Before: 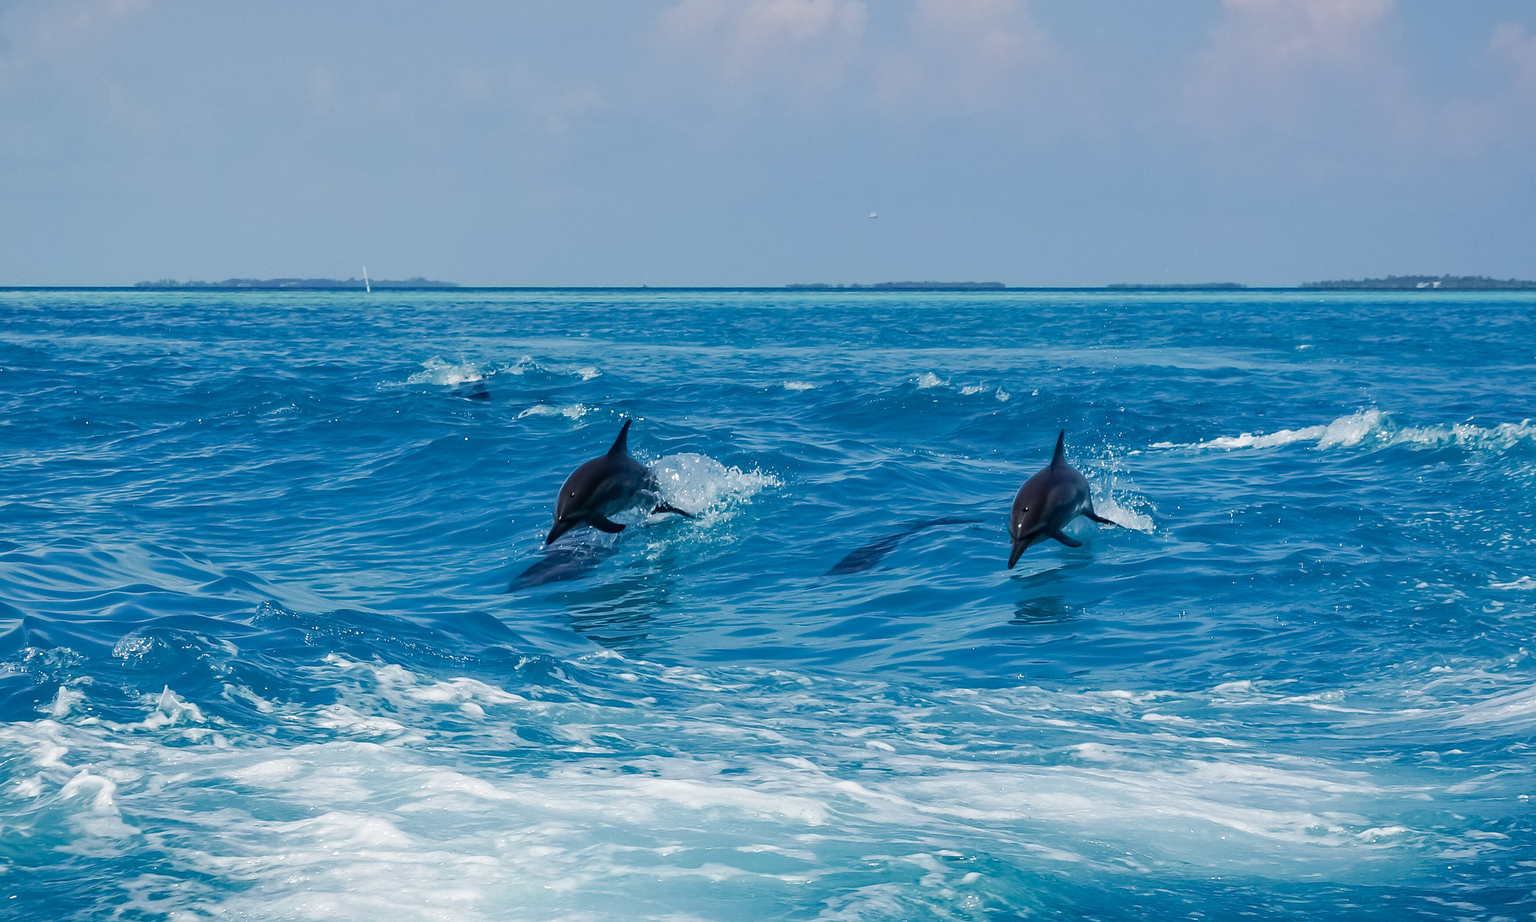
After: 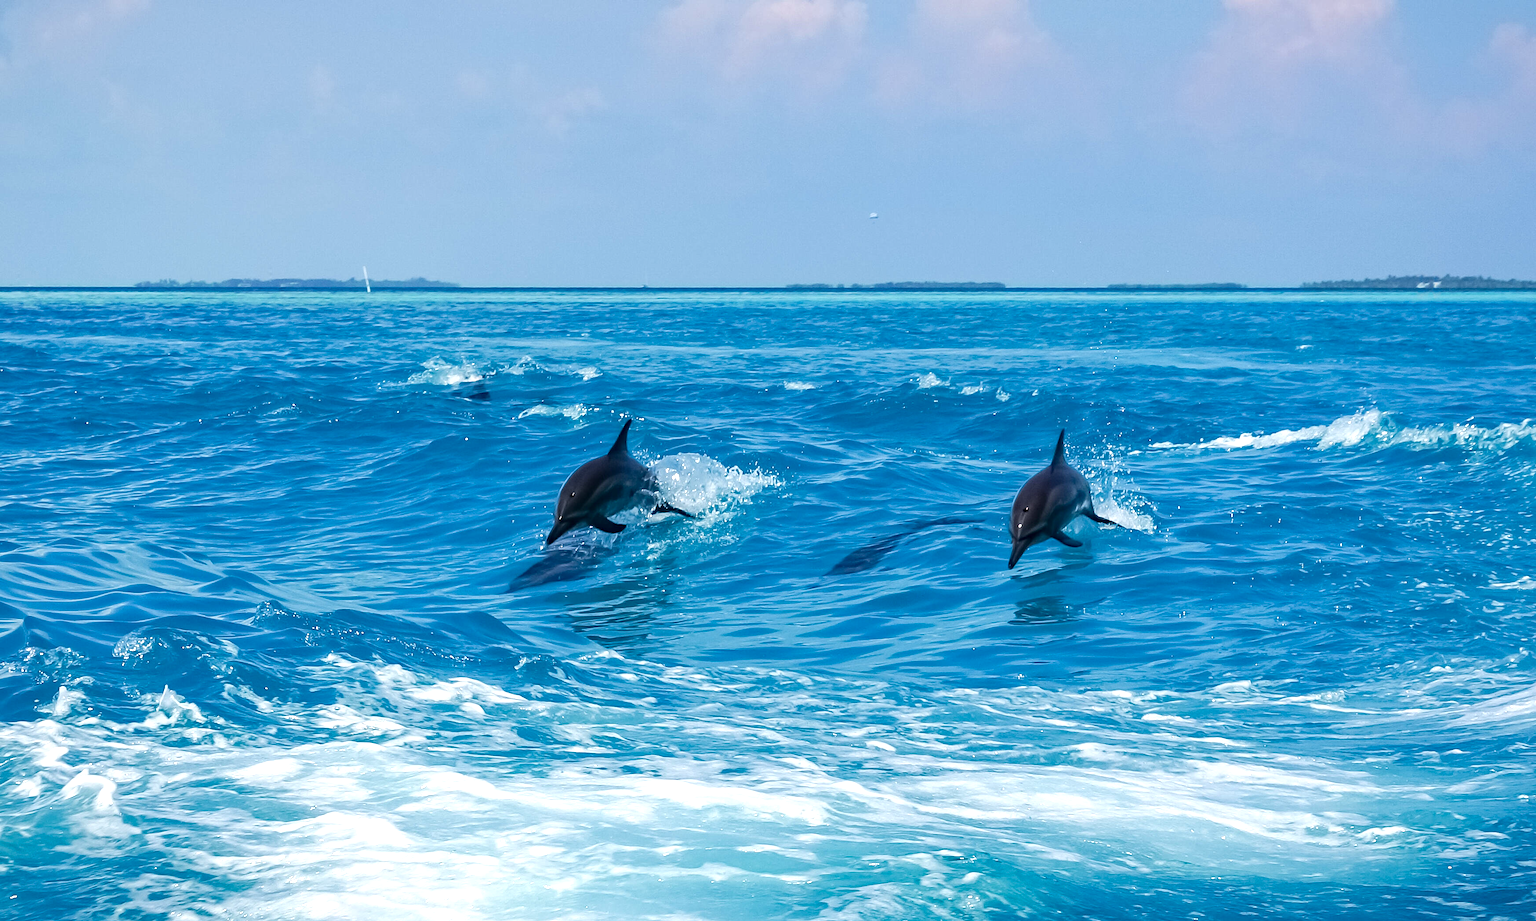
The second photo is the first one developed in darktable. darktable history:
exposure: black level correction 0, exposure 0.591 EV, compensate highlight preservation false
haze removal: compatibility mode true, adaptive false
